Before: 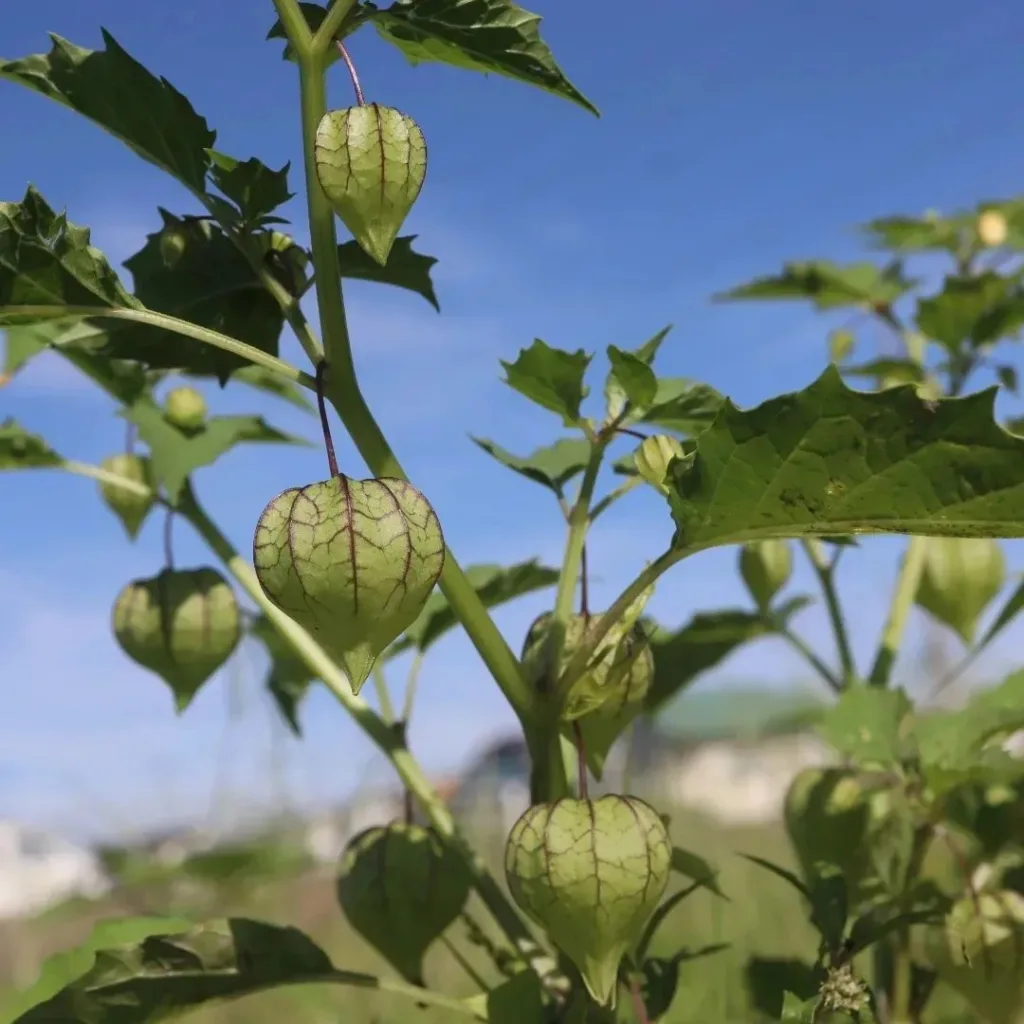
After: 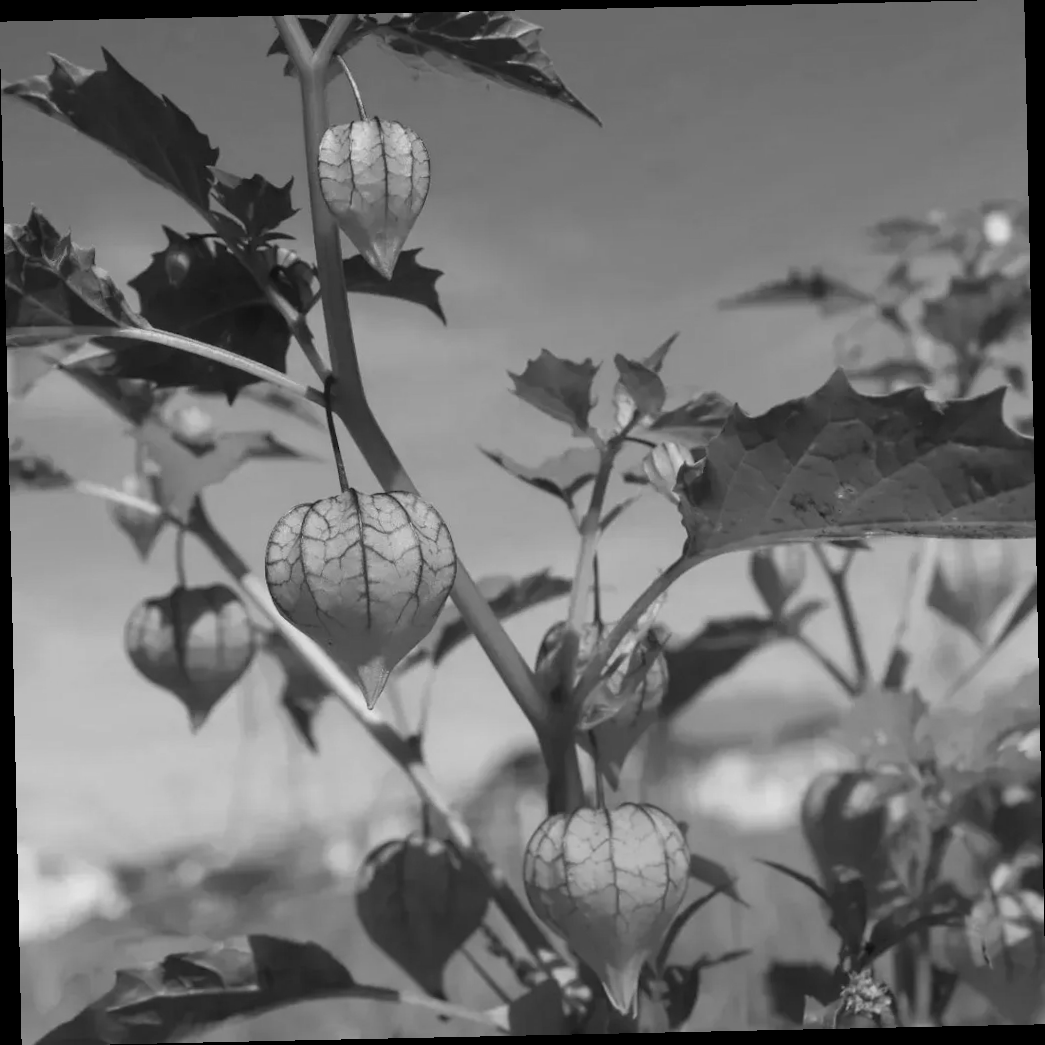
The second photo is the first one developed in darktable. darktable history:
rotate and perspective: rotation -1.24°, automatic cropping off
monochrome: a 16.01, b -2.65, highlights 0.52
